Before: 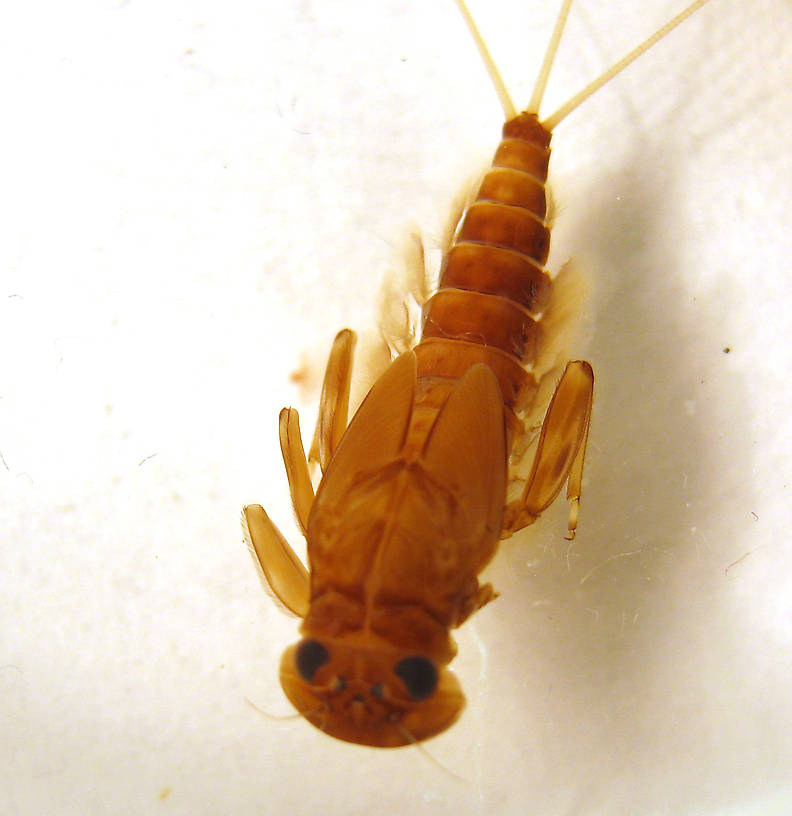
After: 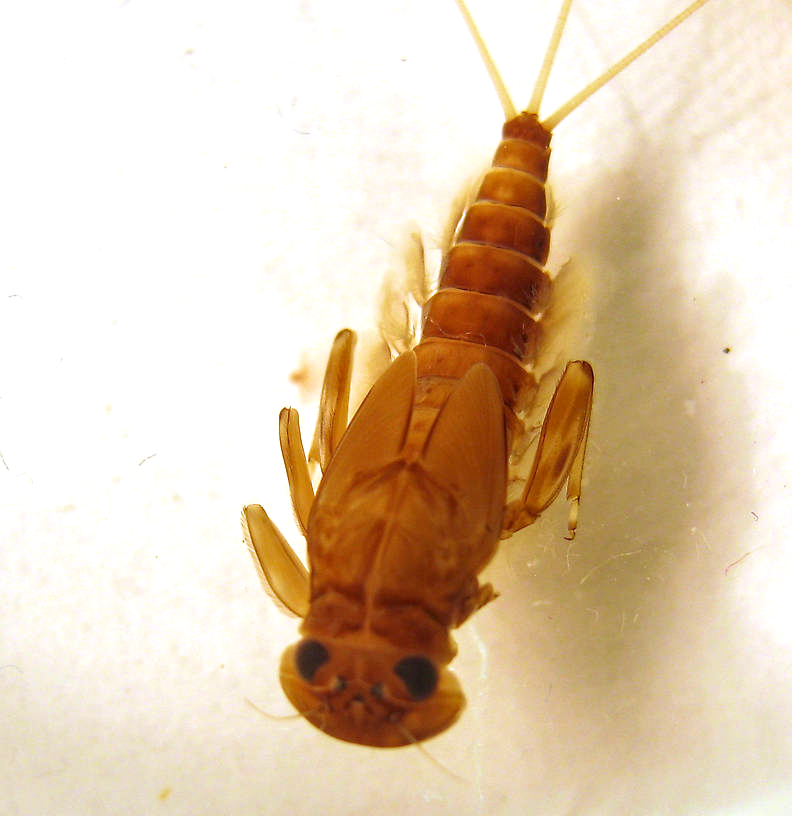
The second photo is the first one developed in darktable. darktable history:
velvia: strength 44.74%
local contrast: on, module defaults
levels: levels [0, 0.492, 0.984]
